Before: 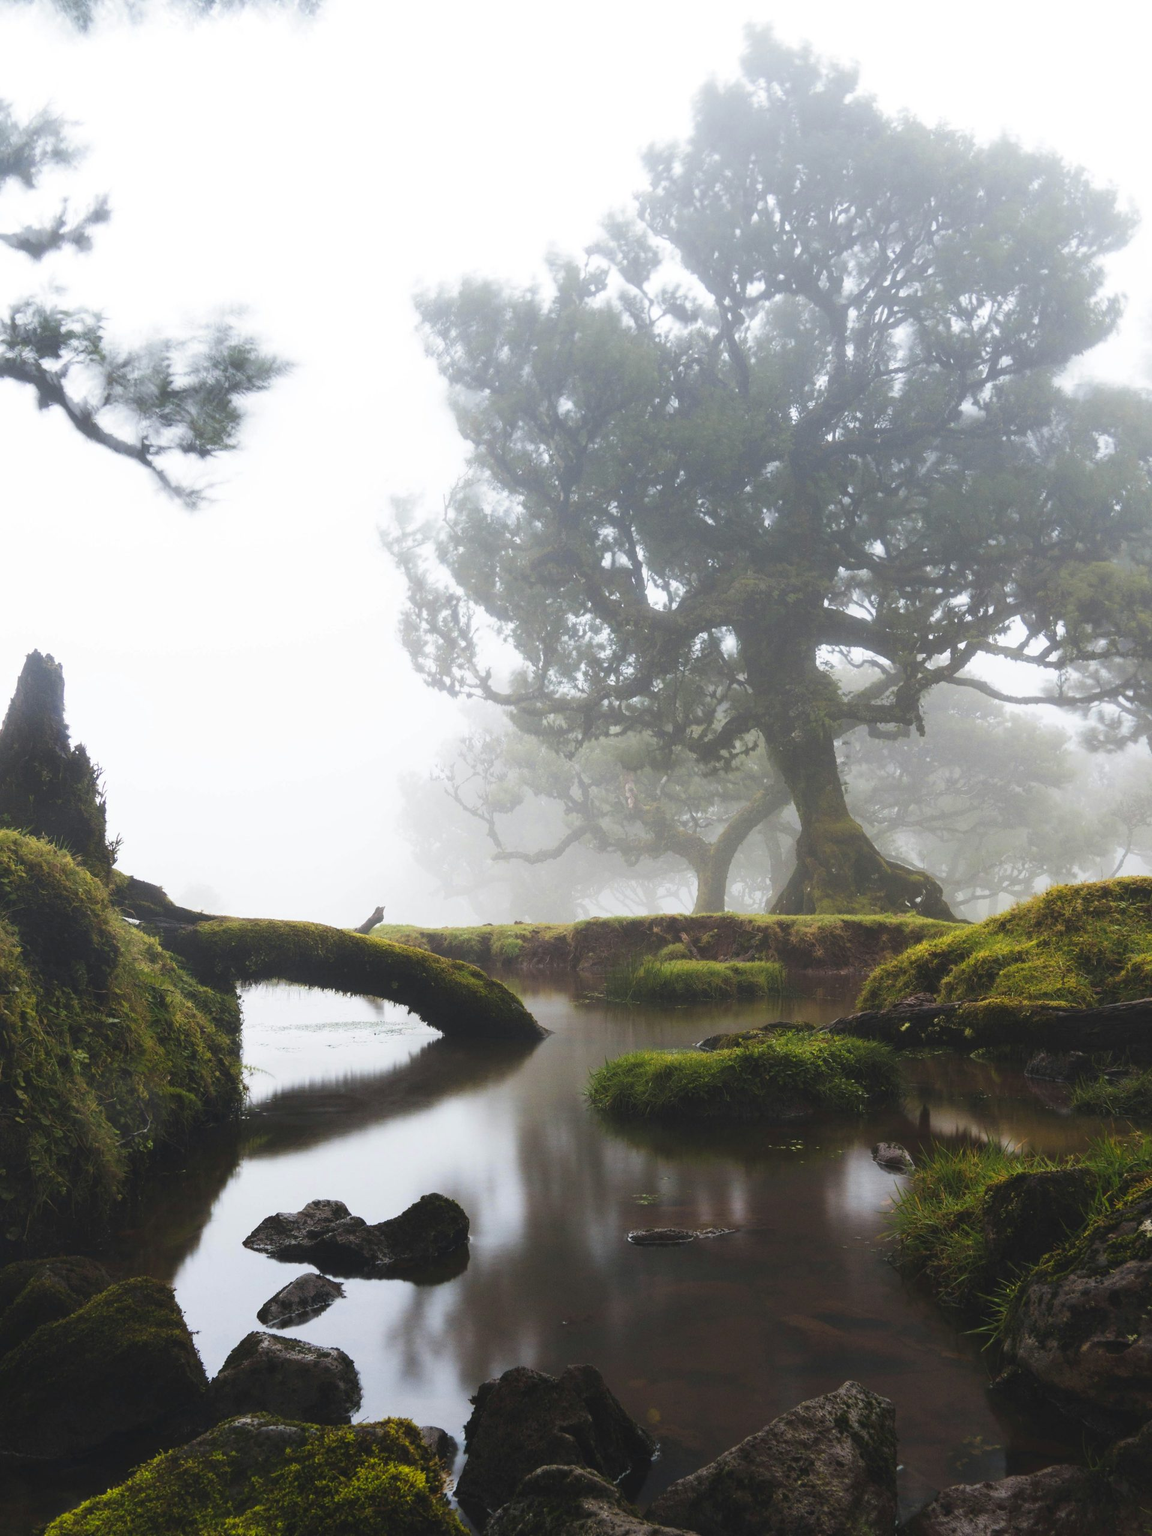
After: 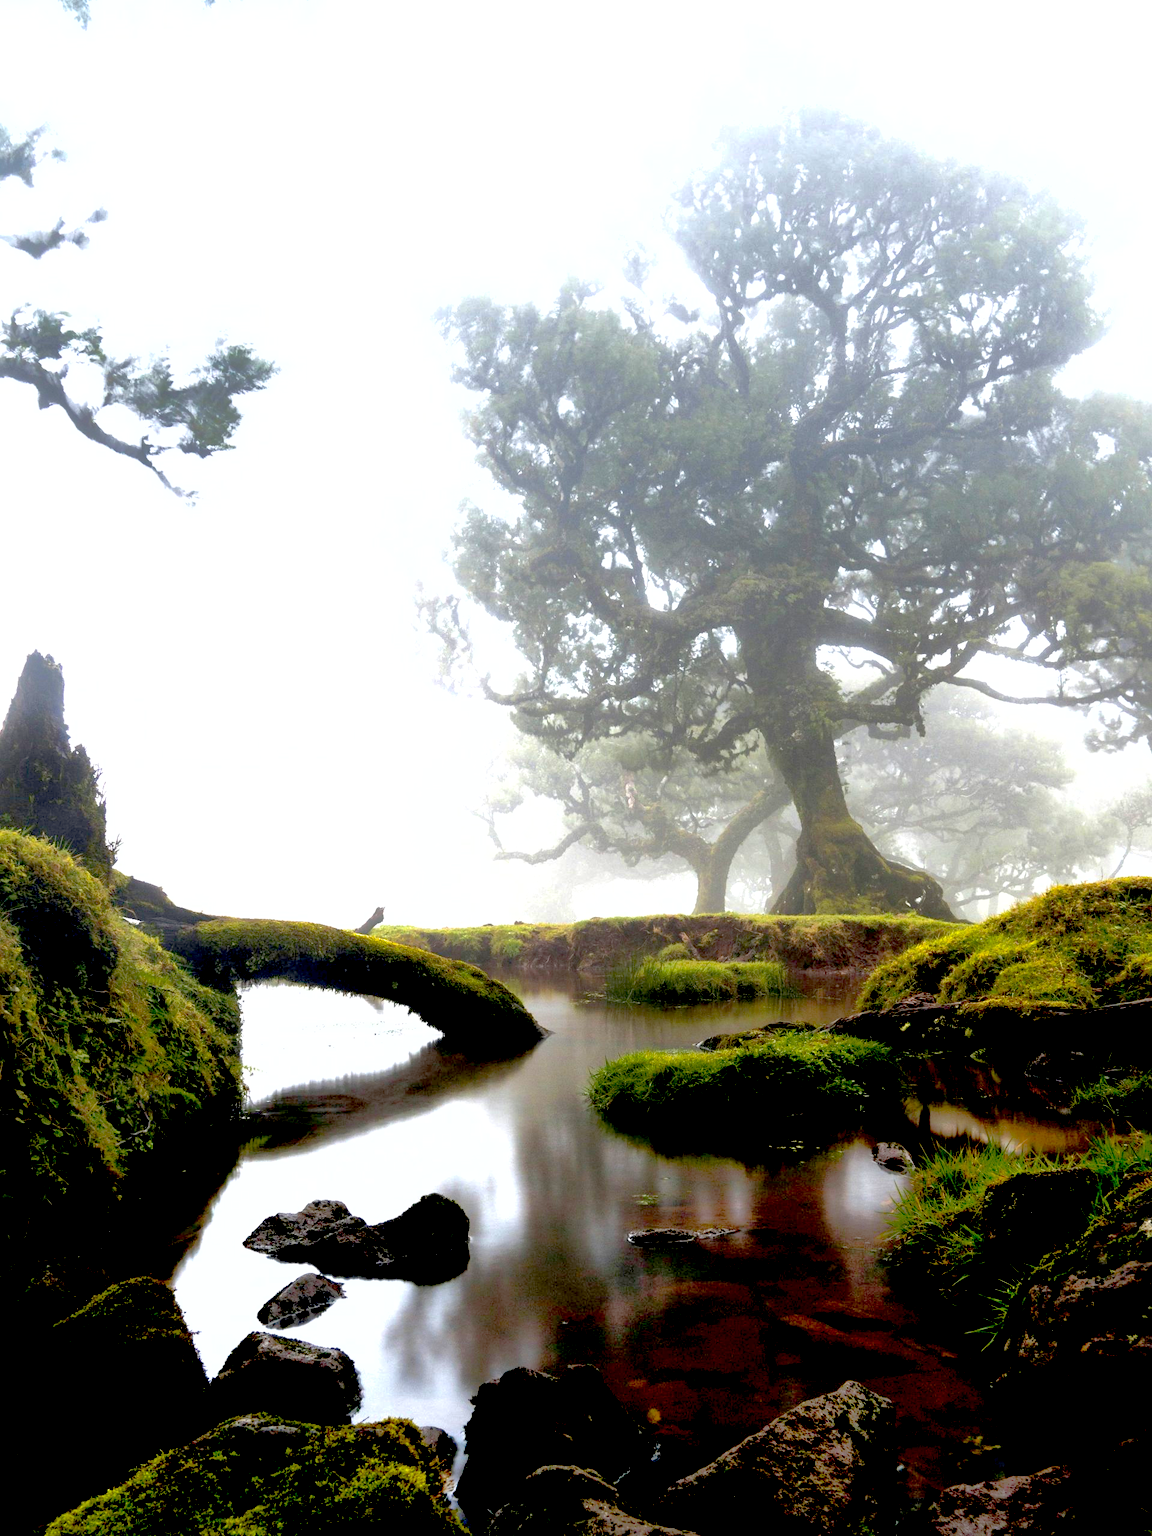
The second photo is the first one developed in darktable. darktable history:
shadows and highlights: on, module defaults
exposure: black level correction 0.035, exposure 0.9 EV, compensate highlight preservation false
